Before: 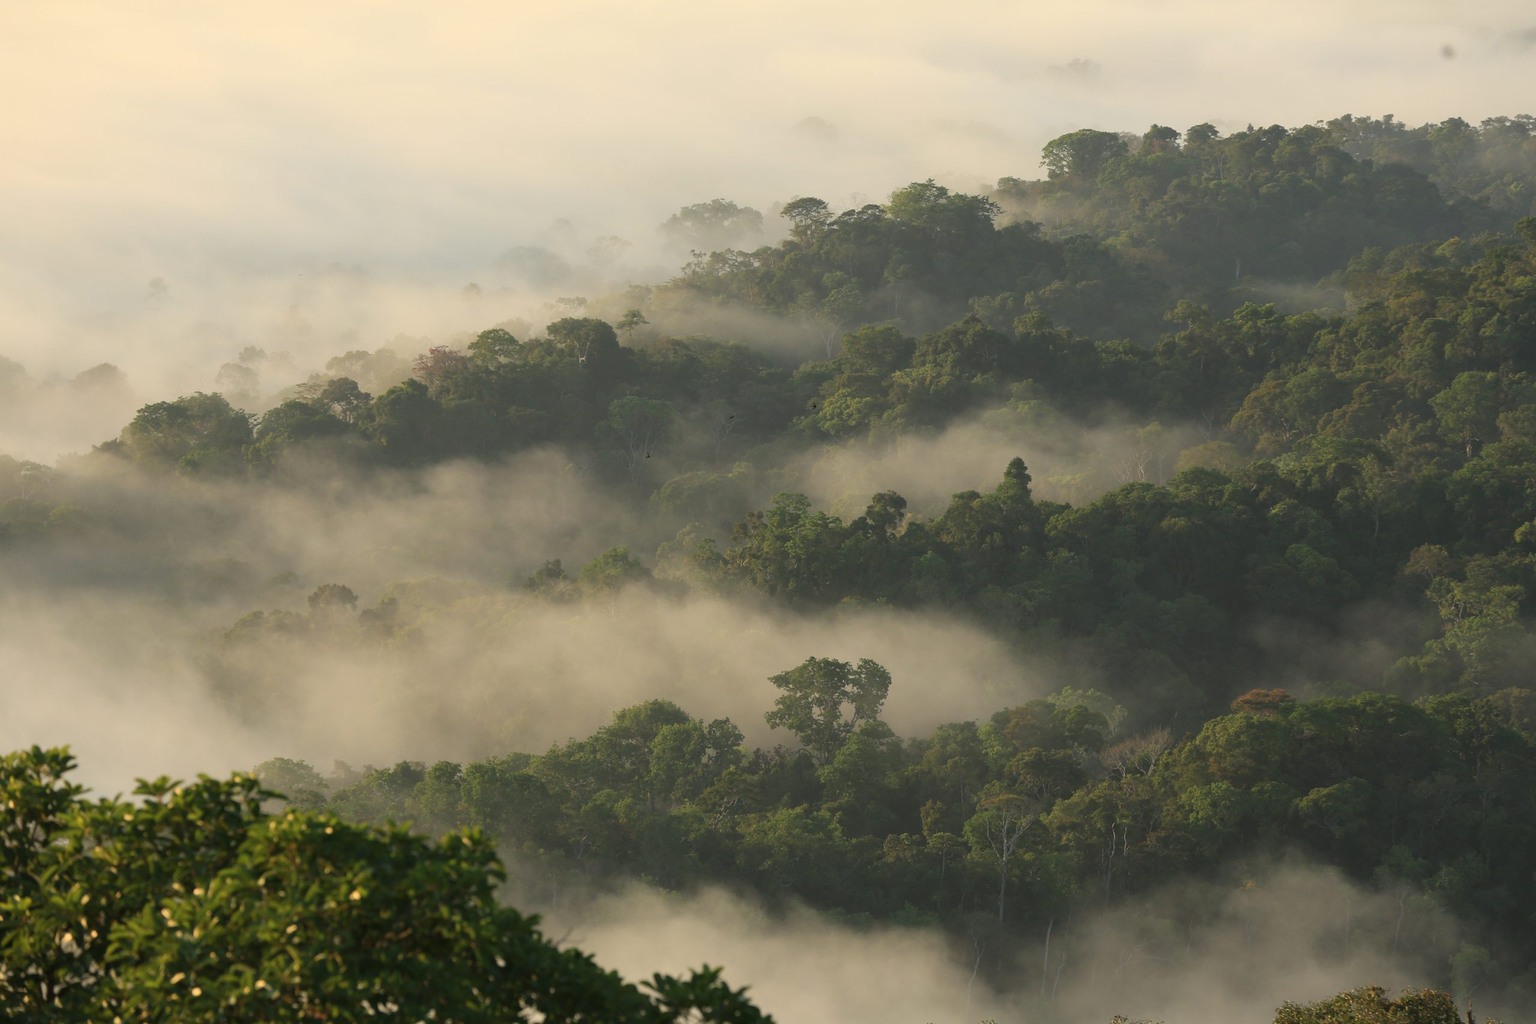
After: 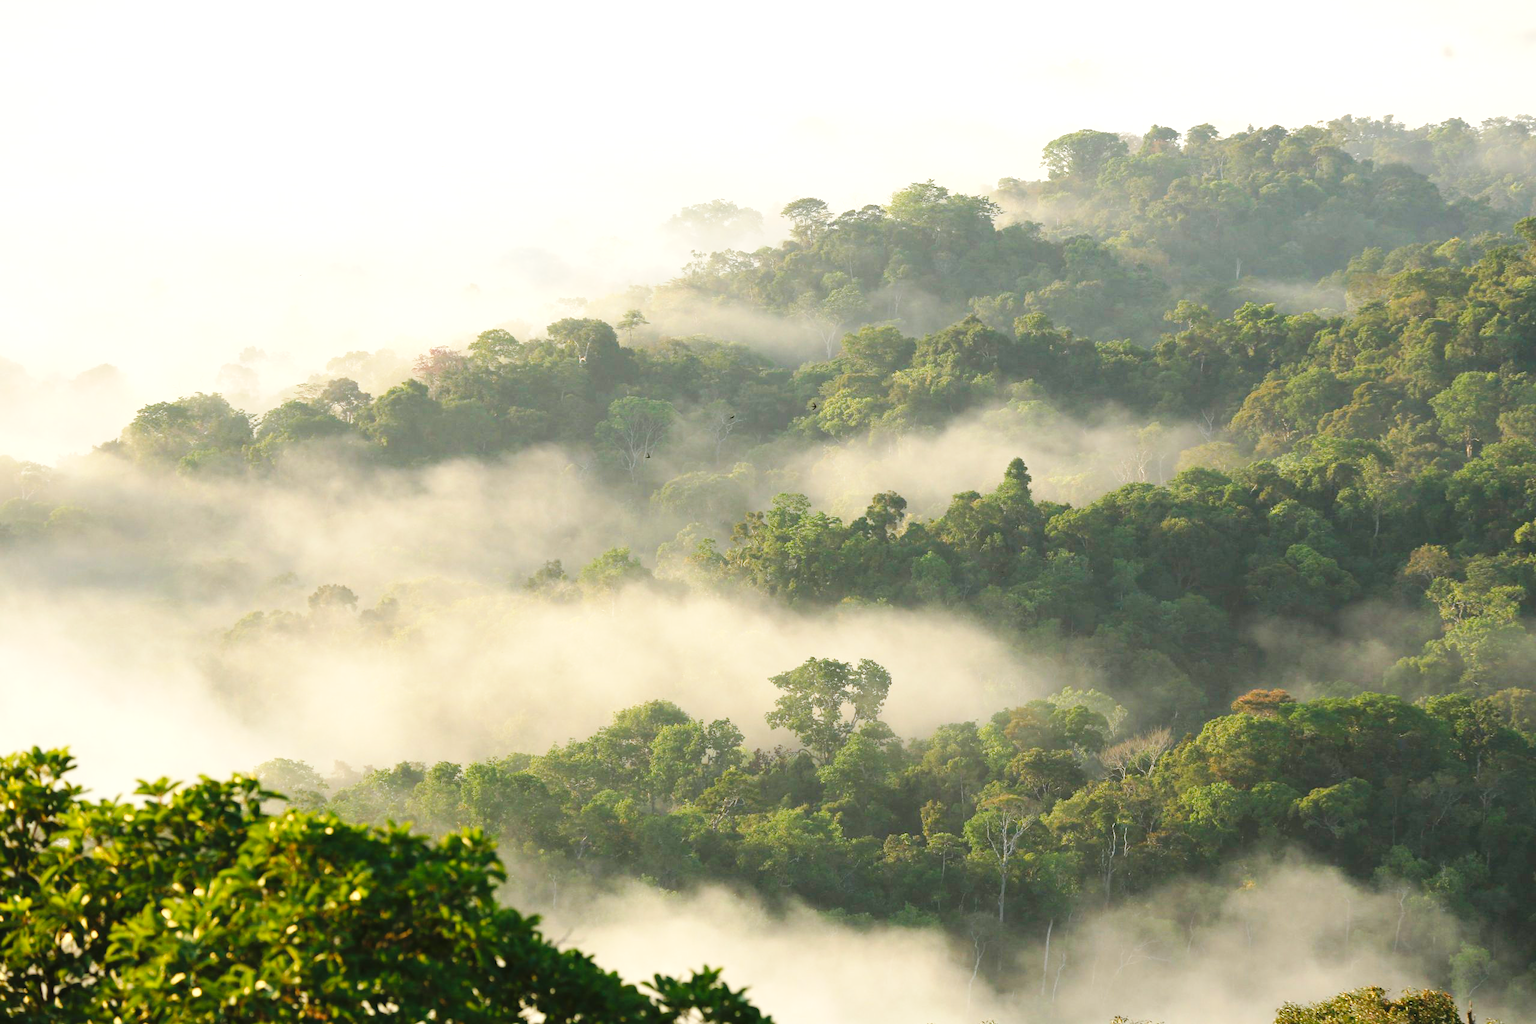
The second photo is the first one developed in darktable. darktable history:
exposure: exposure 1 EV, compensate highlight preservation false
color contrast: green-magenta contrast 1.1, blue-yellow contrast 1.1, unbound 0
base curve: curves: ch0 [(0, 0) (0.036, 0.025) (0.121, 0.166) (0.206, 0.329) (0.605, 0.79) (1, 1)], preserve colors none
